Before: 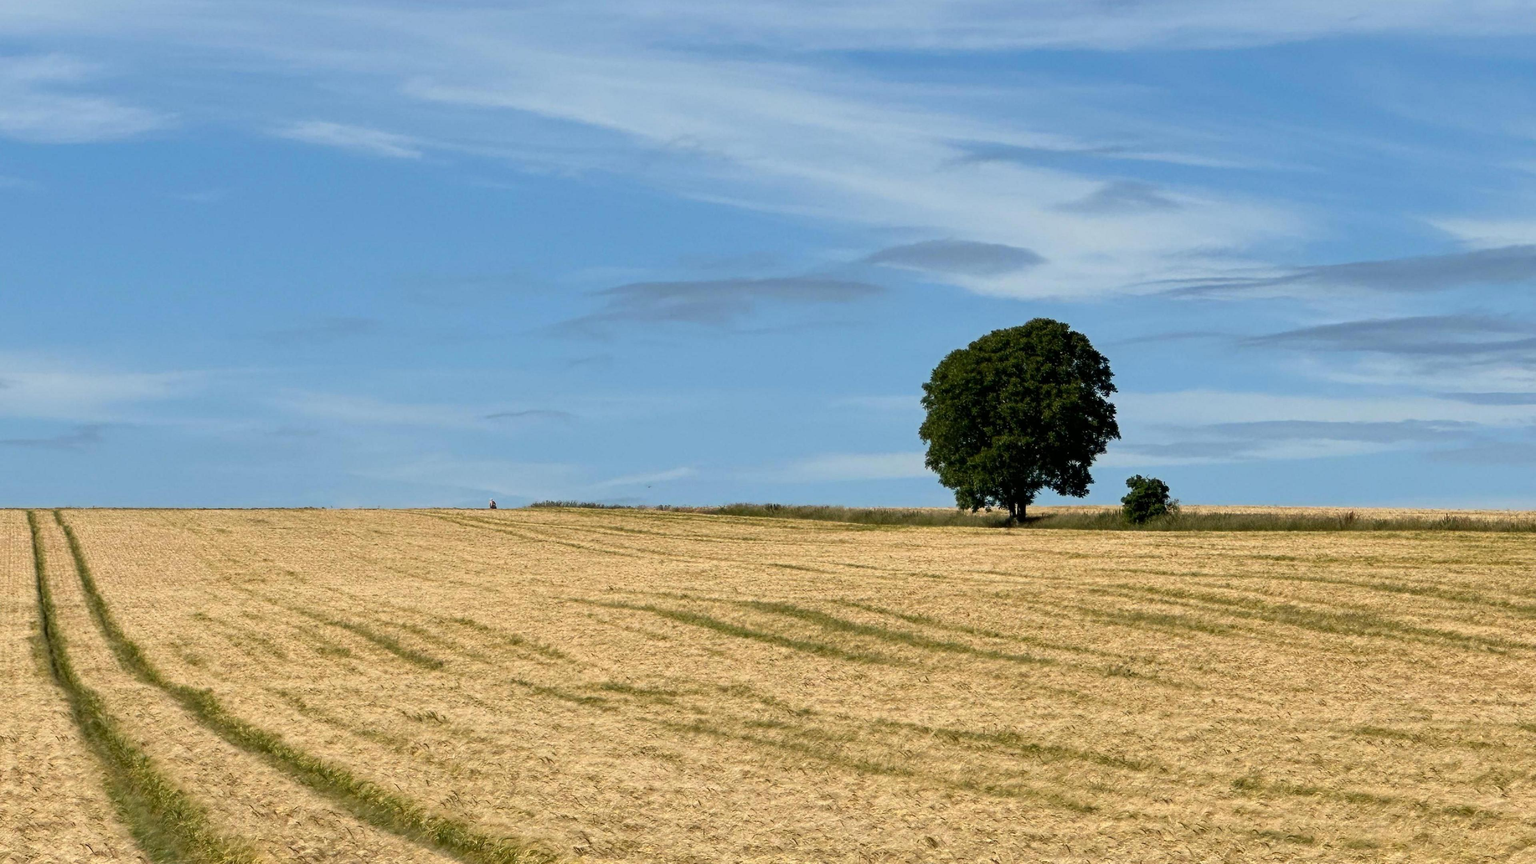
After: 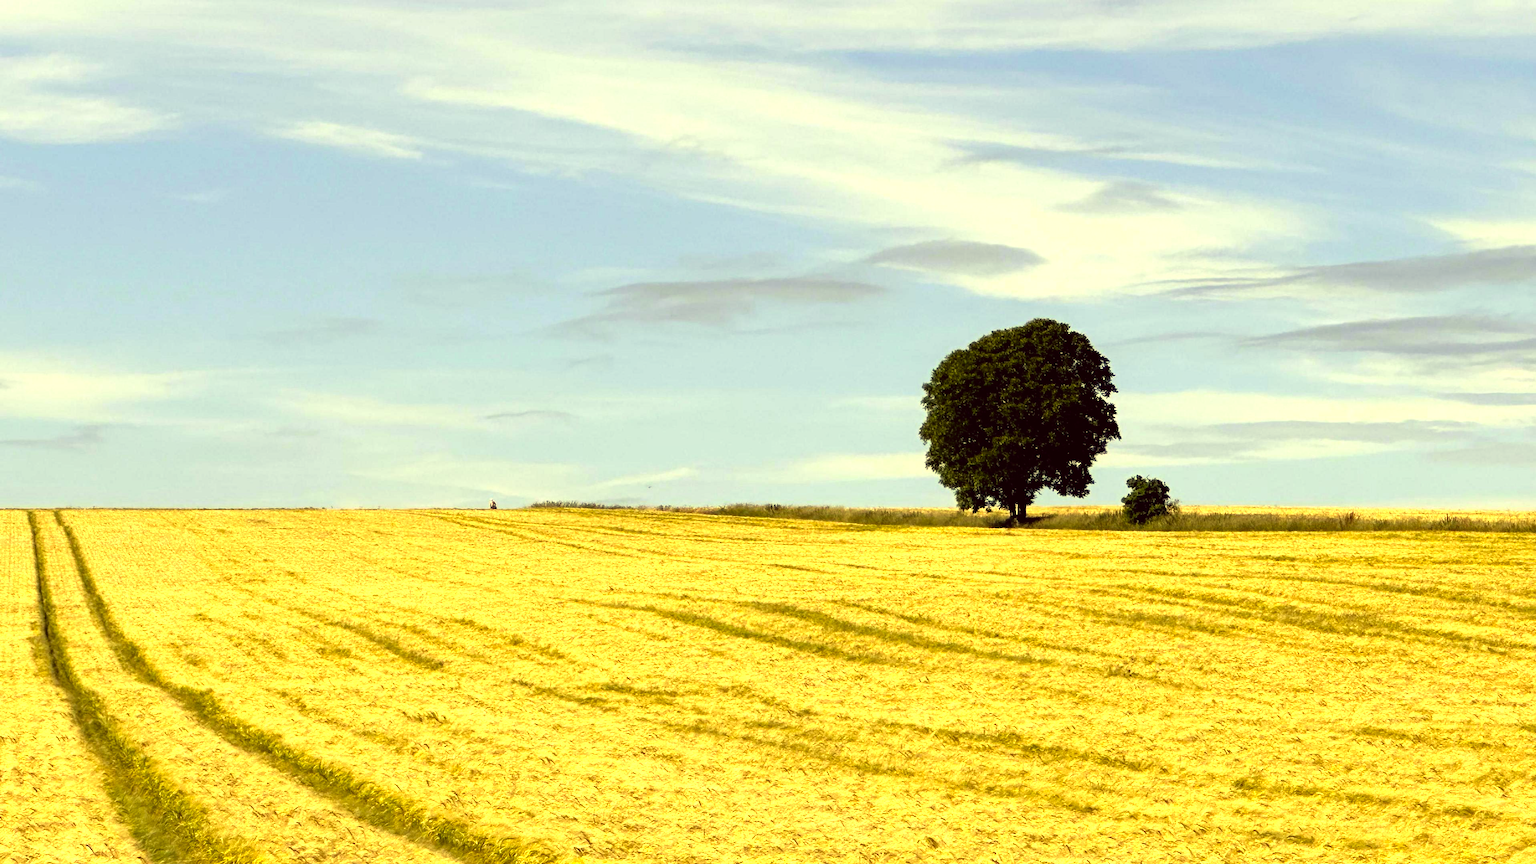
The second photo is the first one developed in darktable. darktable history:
color correction: highlights a* -0.422, highlights b* 39.54, shadows a* 9.54, shadows b* -0.79
tone equalizer: -8 EV -1.09 EV, -7 EV -1.04 EV, -6 EV -0.879 EV, -5 EV -0.541 EV, -3 EV 0.543 EV, -2 EV 0.879 EV, -1 EV 1 EV, +0 EV 1.07 EV
